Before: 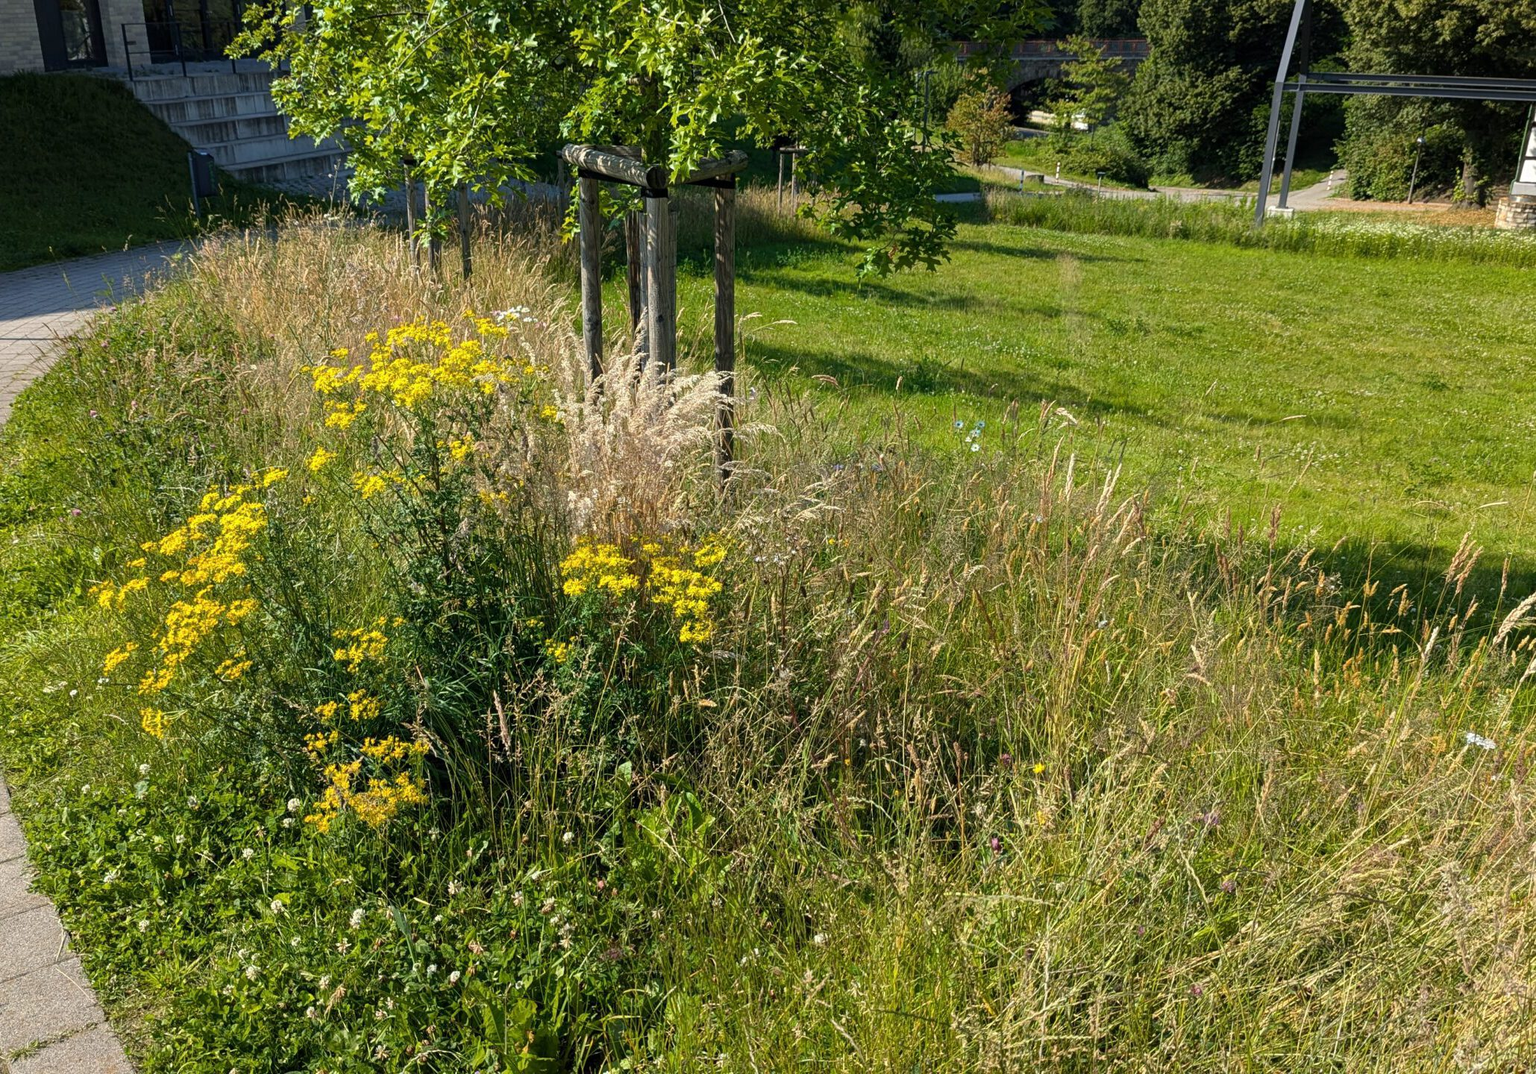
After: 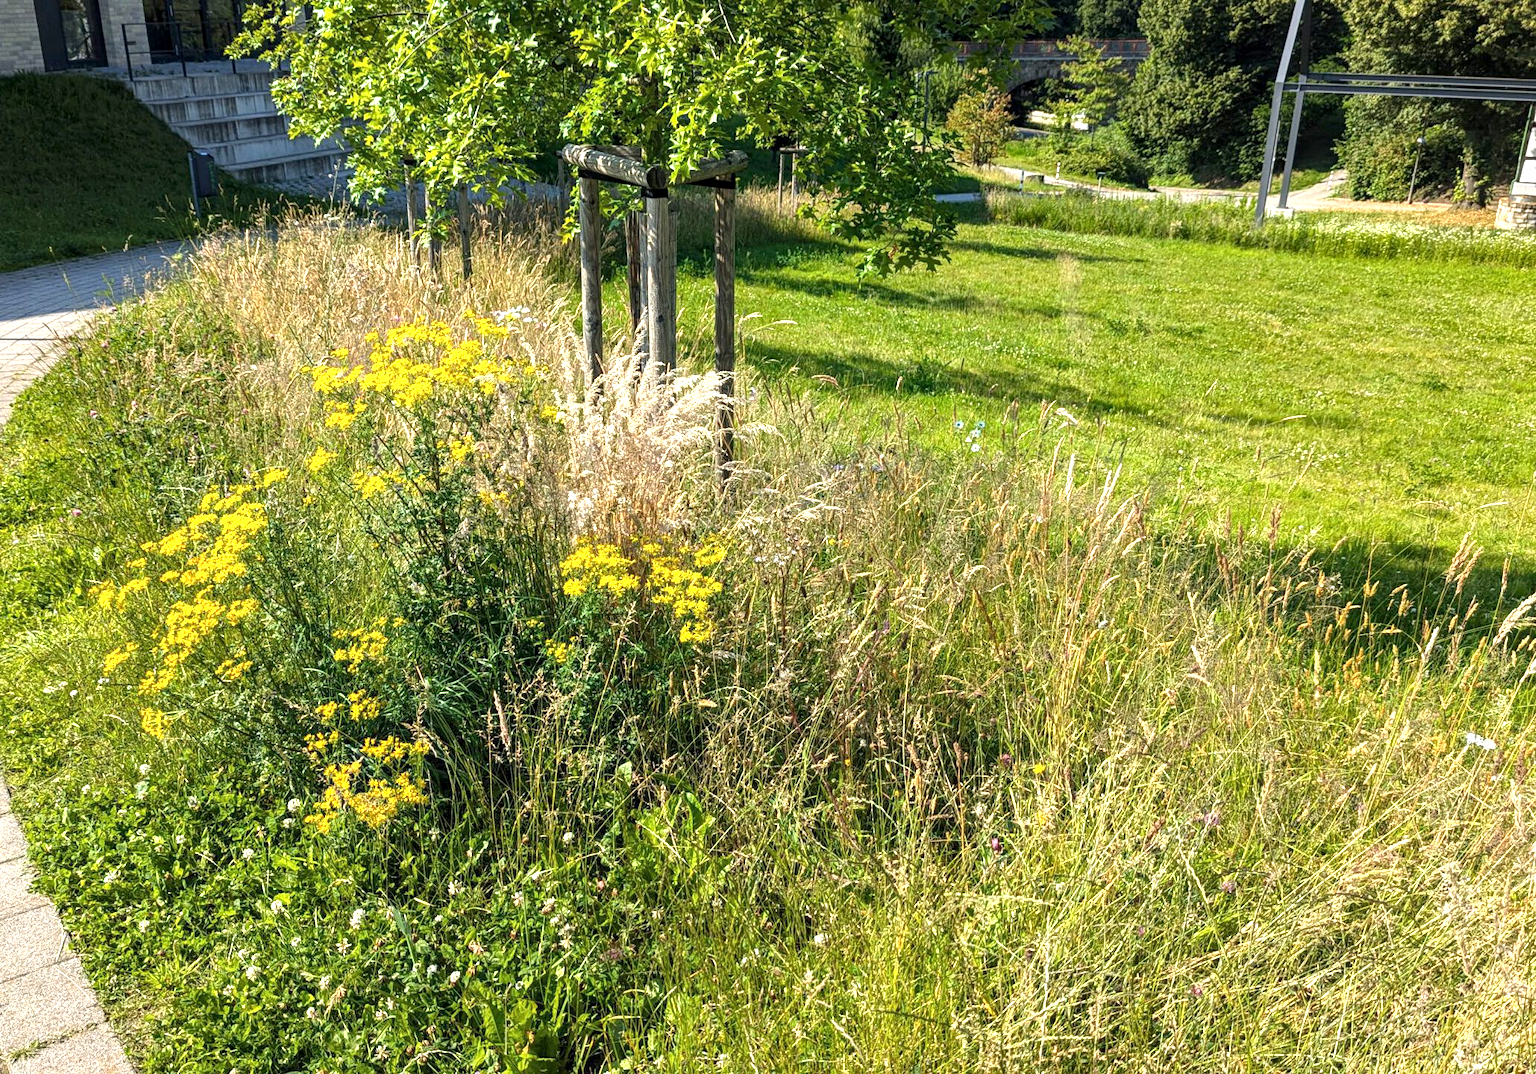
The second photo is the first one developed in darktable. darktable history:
exposure: black level correction 0, exposure 0.9 EV, compensate highlight preservation false
rotate and perspective: crop left 0, crop top 0
local contrast: on, module defaults
